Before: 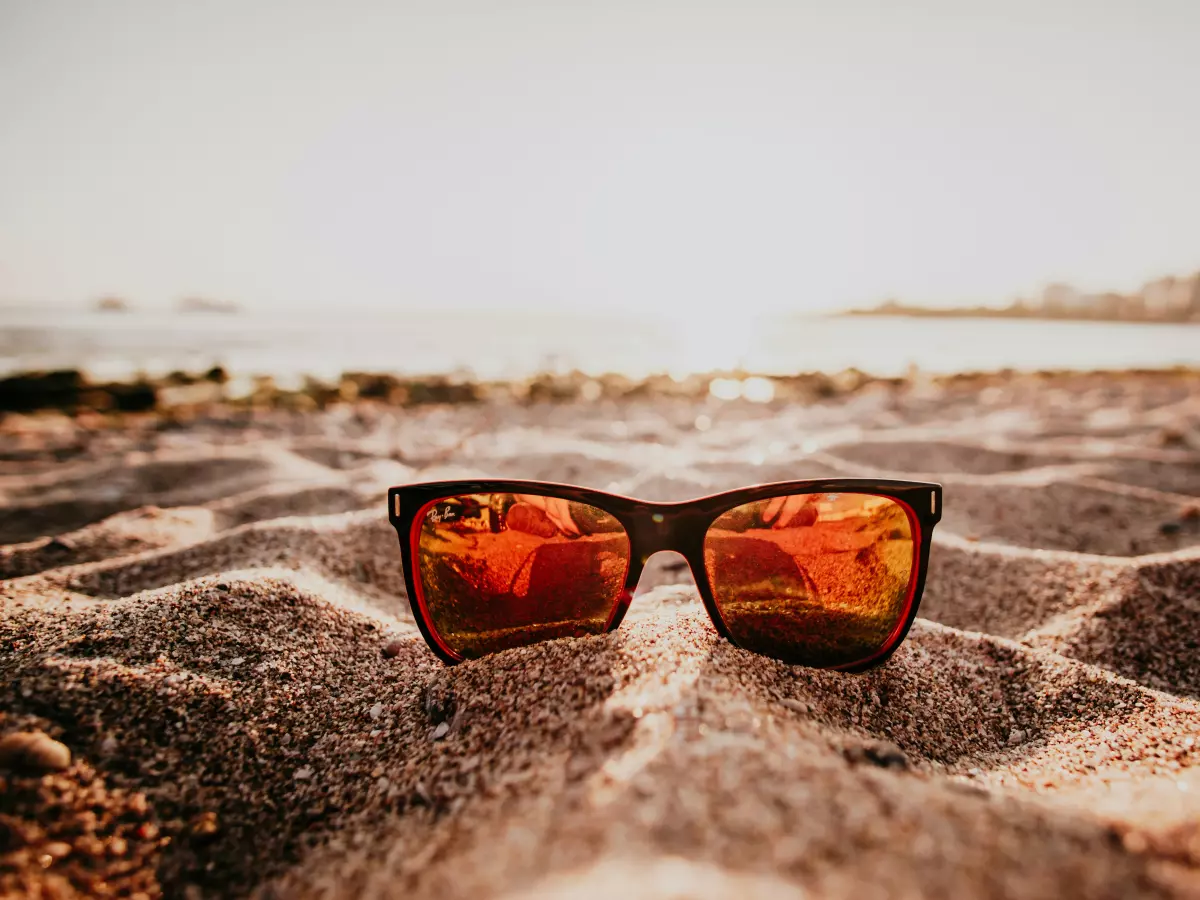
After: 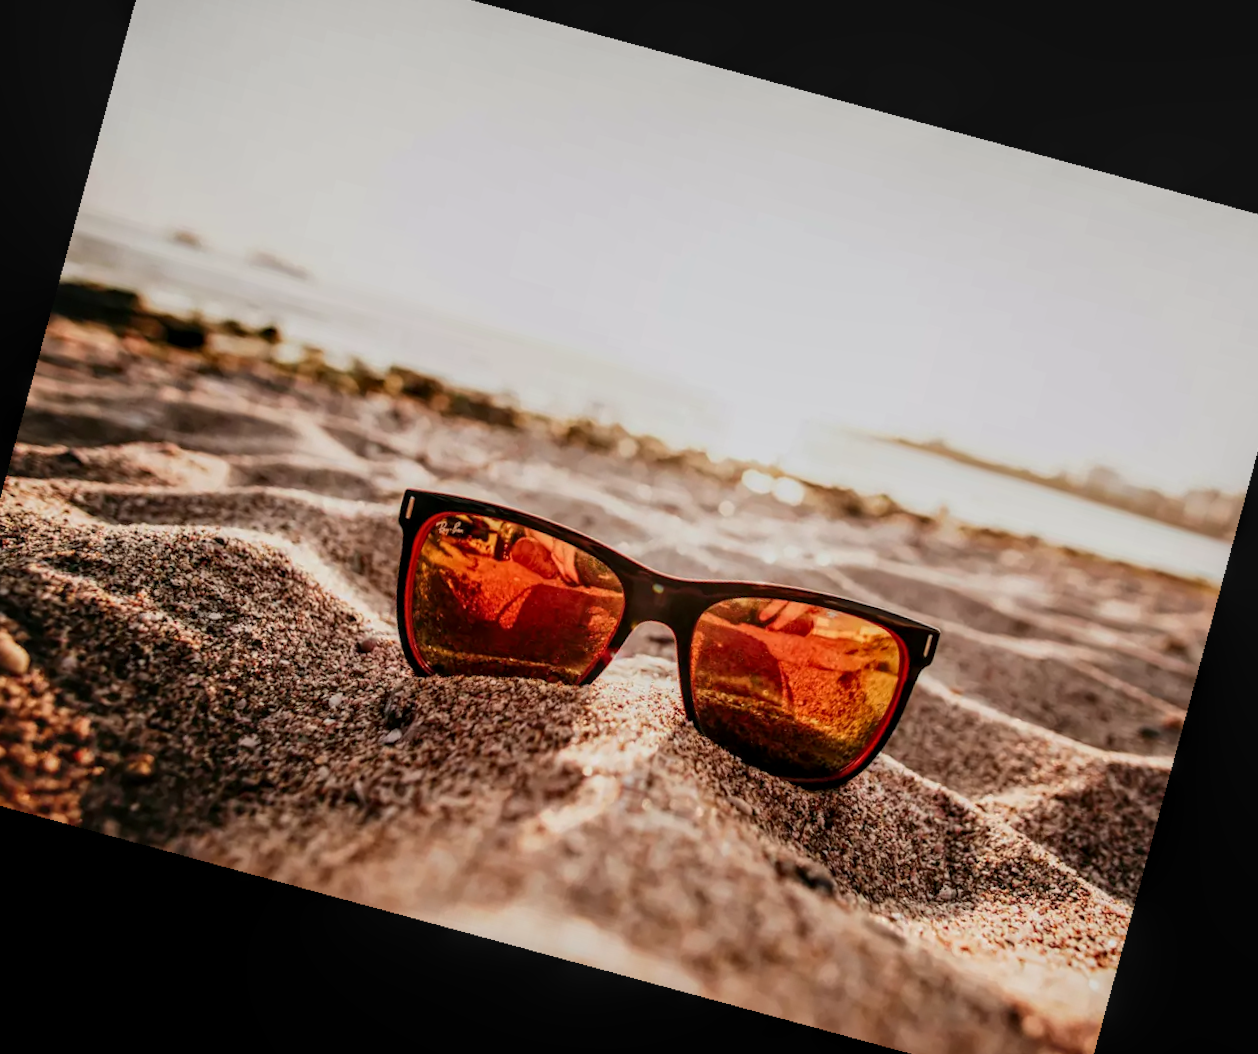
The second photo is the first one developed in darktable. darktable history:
rotate and perspective: rotation 13.27°, automatic cropping off
local contrast: on, module defaults
crop and rotate: angle -1.96°, left 3.097%, top 4.154%, right 1.586%, bottom 0.529%
